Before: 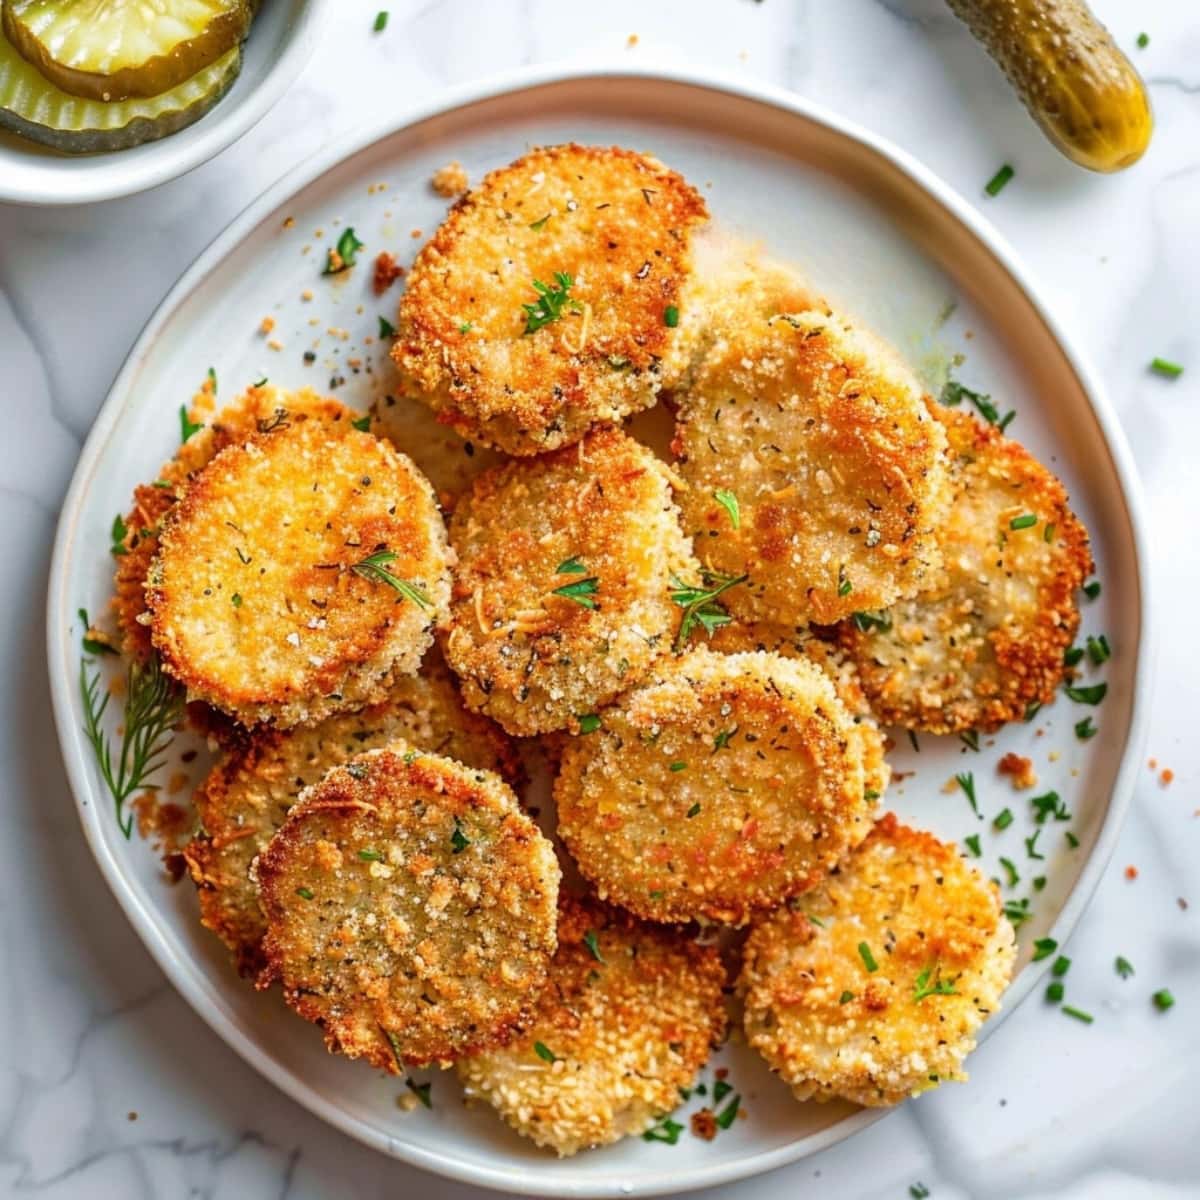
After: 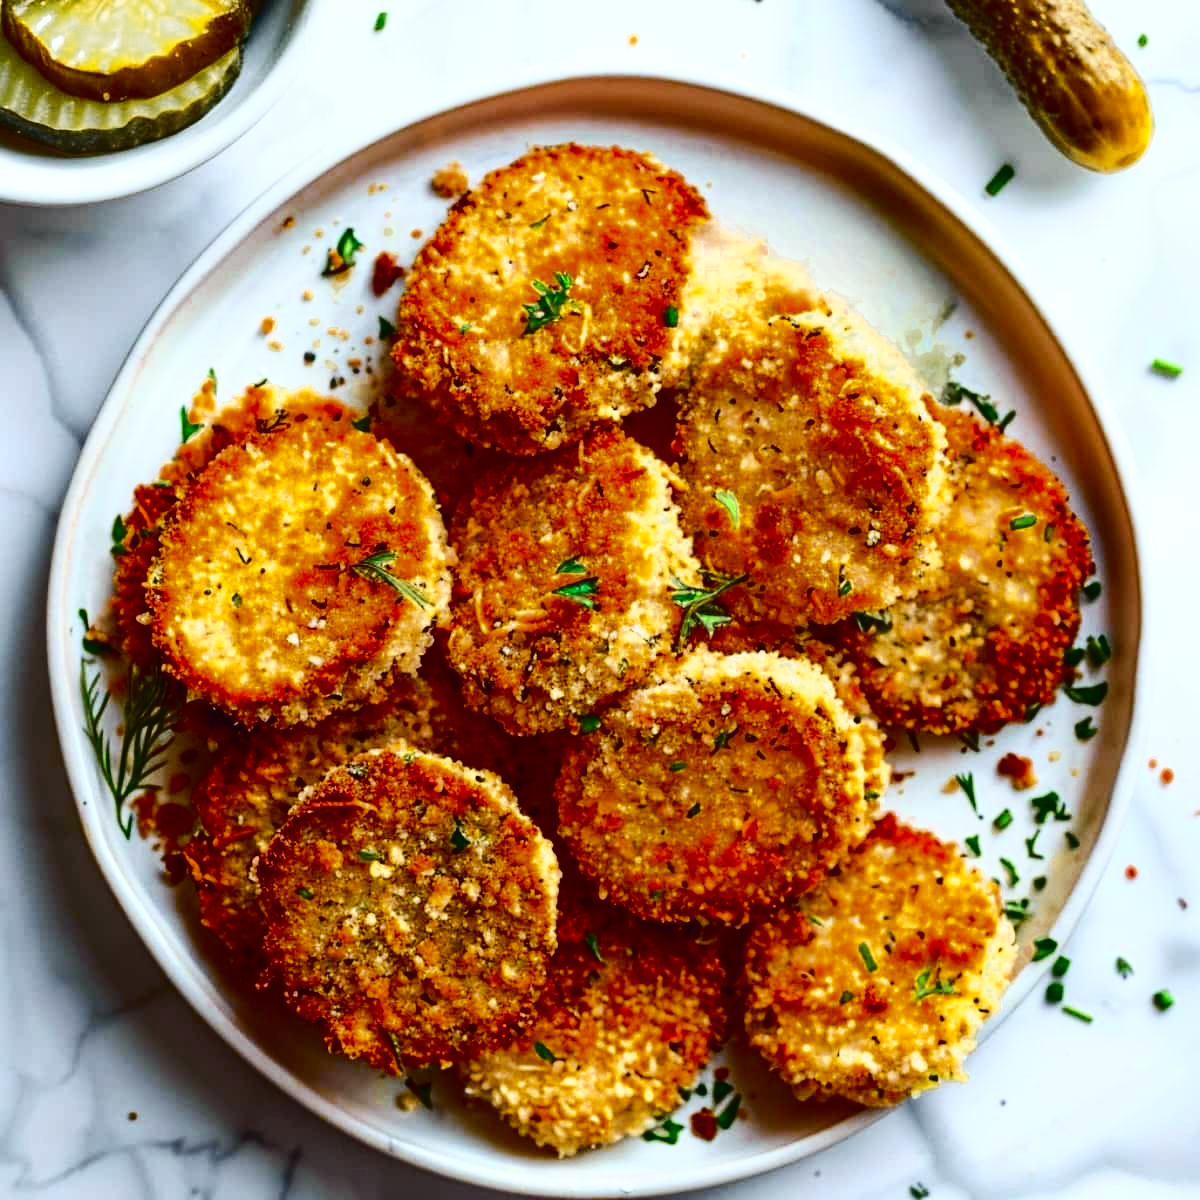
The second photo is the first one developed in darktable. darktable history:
contrast brightness saturation: contrast 0.217, brightness -0.191, saturation 0.24
color zones: curves: ch0 [(0.11, 0.396) (0.195, 0.36) (0.25, 0.5) (0.303, 0.412) (0.357, 0.544) (0.75, 0.5) (0.967, 0.328)]; ch1 [(0, 0.468) (0.112, 0.512) (0.202, 0.6) (0.25, 0.5) (0.307, 0.352) (0.357, 0.544) (0.75, 0.5) (0.963, 0.524)]
tone curve: curves: ch0 [(0, 0.023) (0.087, 0.065) (0.184, 0.168) (0.45, 0.54) (0.57, 0.683) (0.722, 0.825) (0.877, 0.948) (1, 1)]; ch1 [(0, 0) (0.388, 0.369) (0.44, 0.44) (0.489, 0.481) (0.534, 0.528) (0.657, 0.655) (1, 1)]; ch2 [(0, 0) (0.353, 0.317) (0.408, 0.427) (0.472, 0.46) (0.5, 0.488) (0.537, 0.518) (0.576, 0.592) (0.625, 0.631) (1, 1)], color space Lab, independent channels, preserve colors none
